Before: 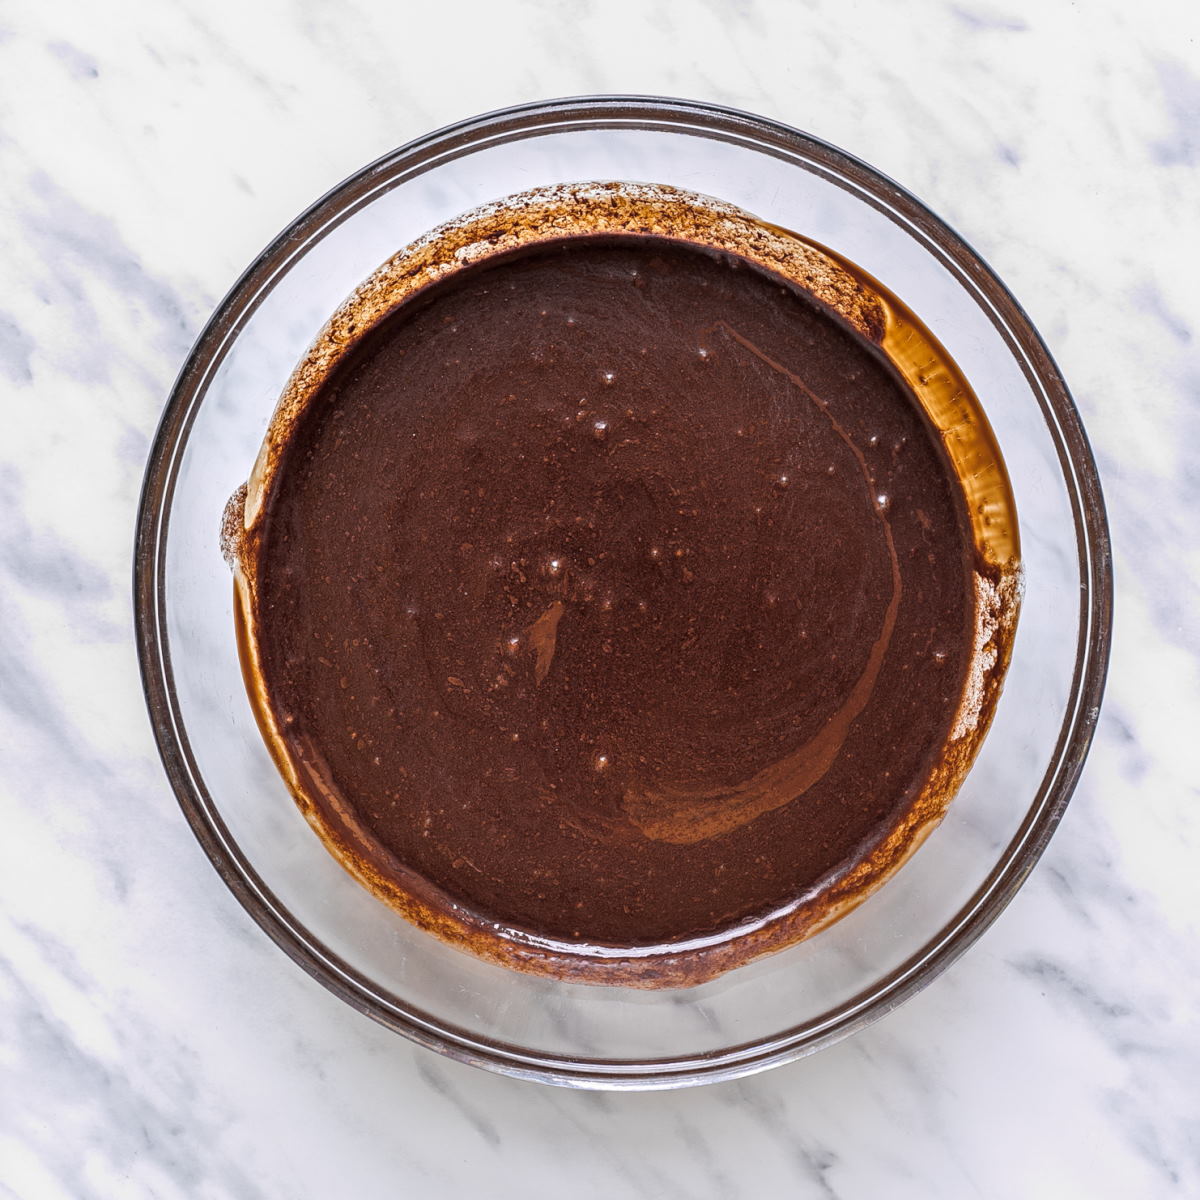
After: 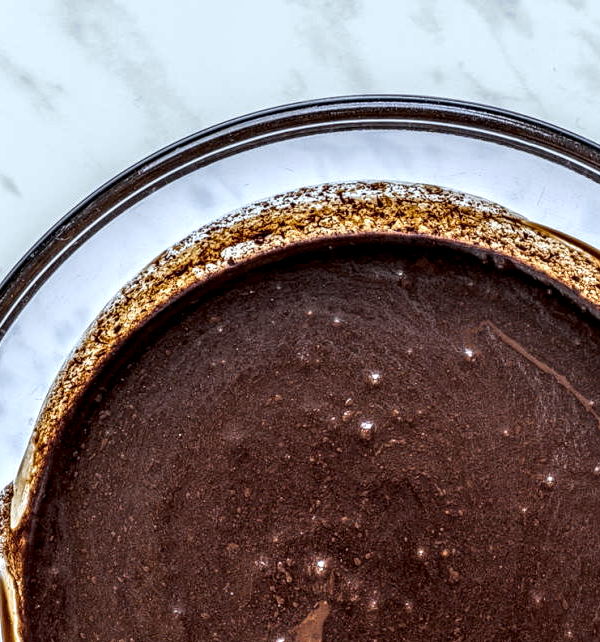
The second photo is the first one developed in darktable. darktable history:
crop: left 19.556%, right 30.401%, bottom 46.458%
local contrast: highlights 20%, detail 197%
white balance: red 0.925, blue 1.046
